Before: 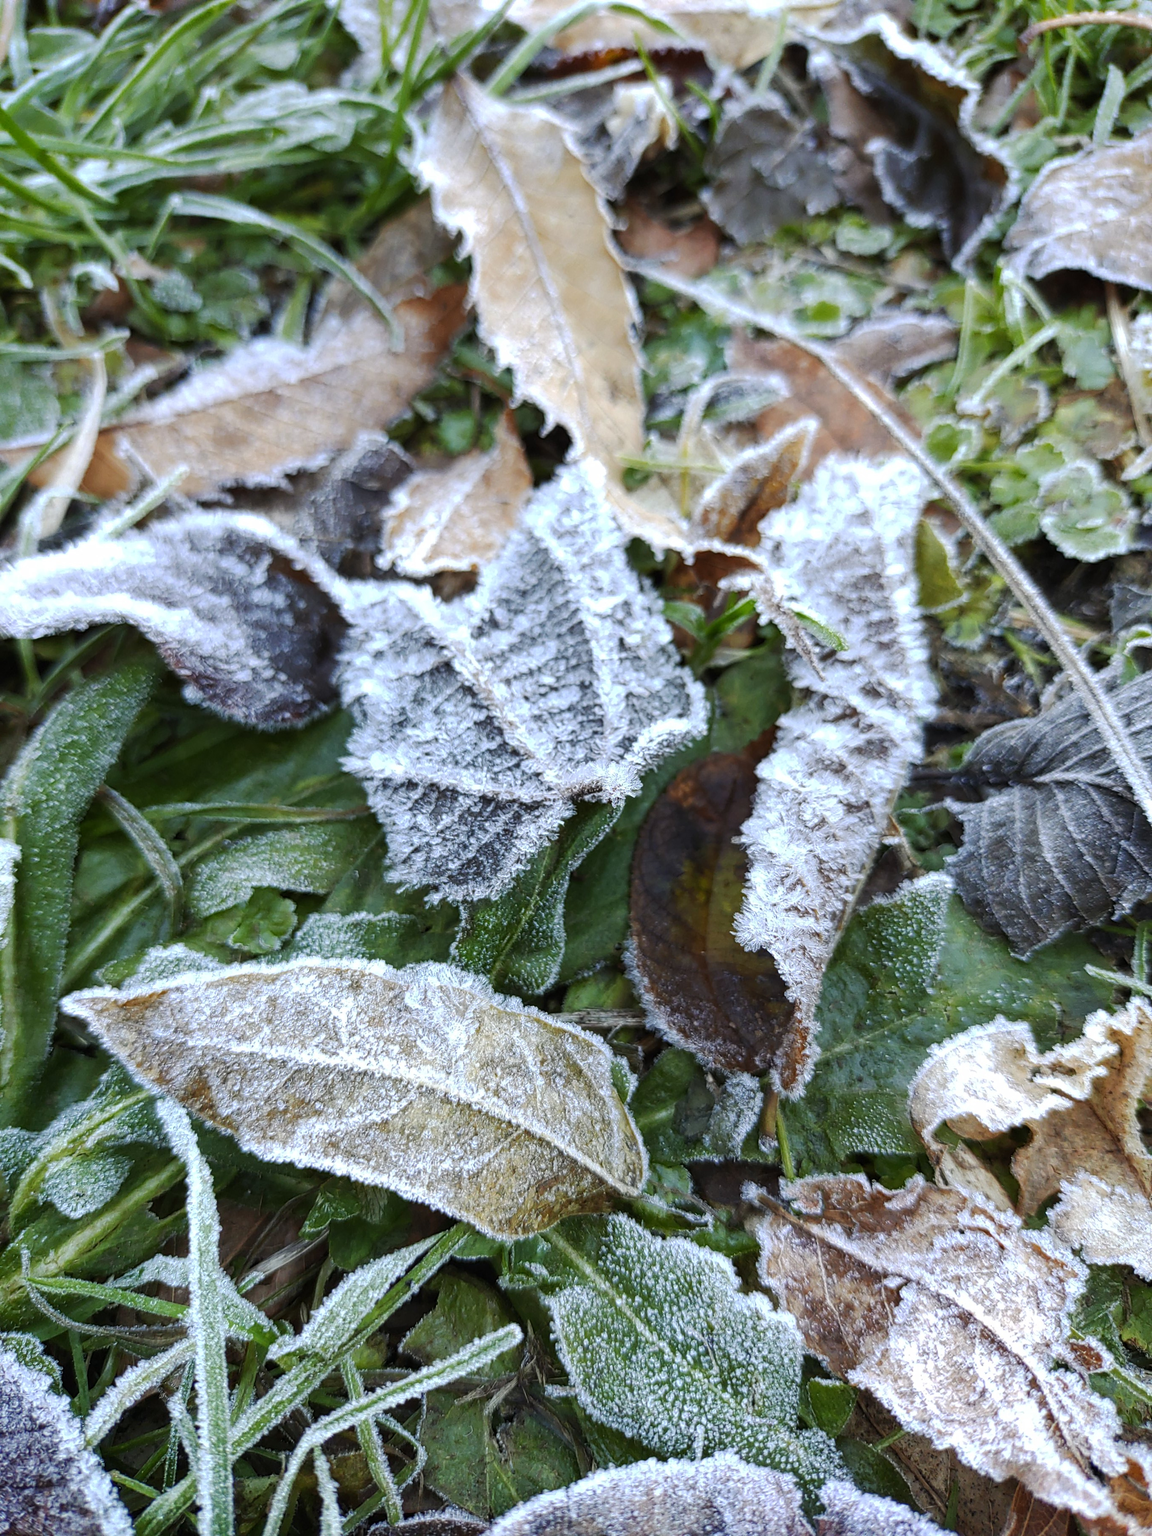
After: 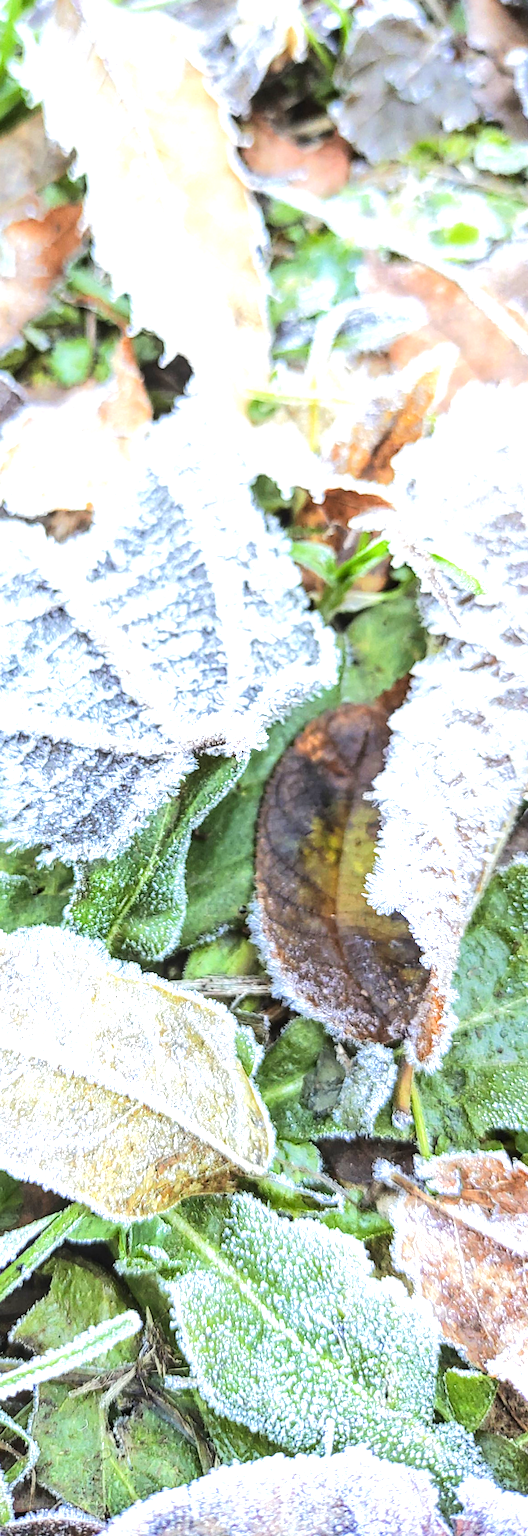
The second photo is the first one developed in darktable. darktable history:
tone equalizer: -7 EV 0.151 EV, -6 EV 0.597 EV, -5 EV 1.17 EV, -4 EV 1.36 EV, -3 EV 1.16 EV, -2 EV 0.6 EV, -1 EV 0.149 EV, edges refinement/feathering 500, mask exposure compensation -1.57 EV, preserve details no
crop: left 33.889%, top 6.011%, right 22.972%
local contrast: on, module defaults
exposure: black level correction 0, exposure 1.2 EV, compensate highlight preservation false
